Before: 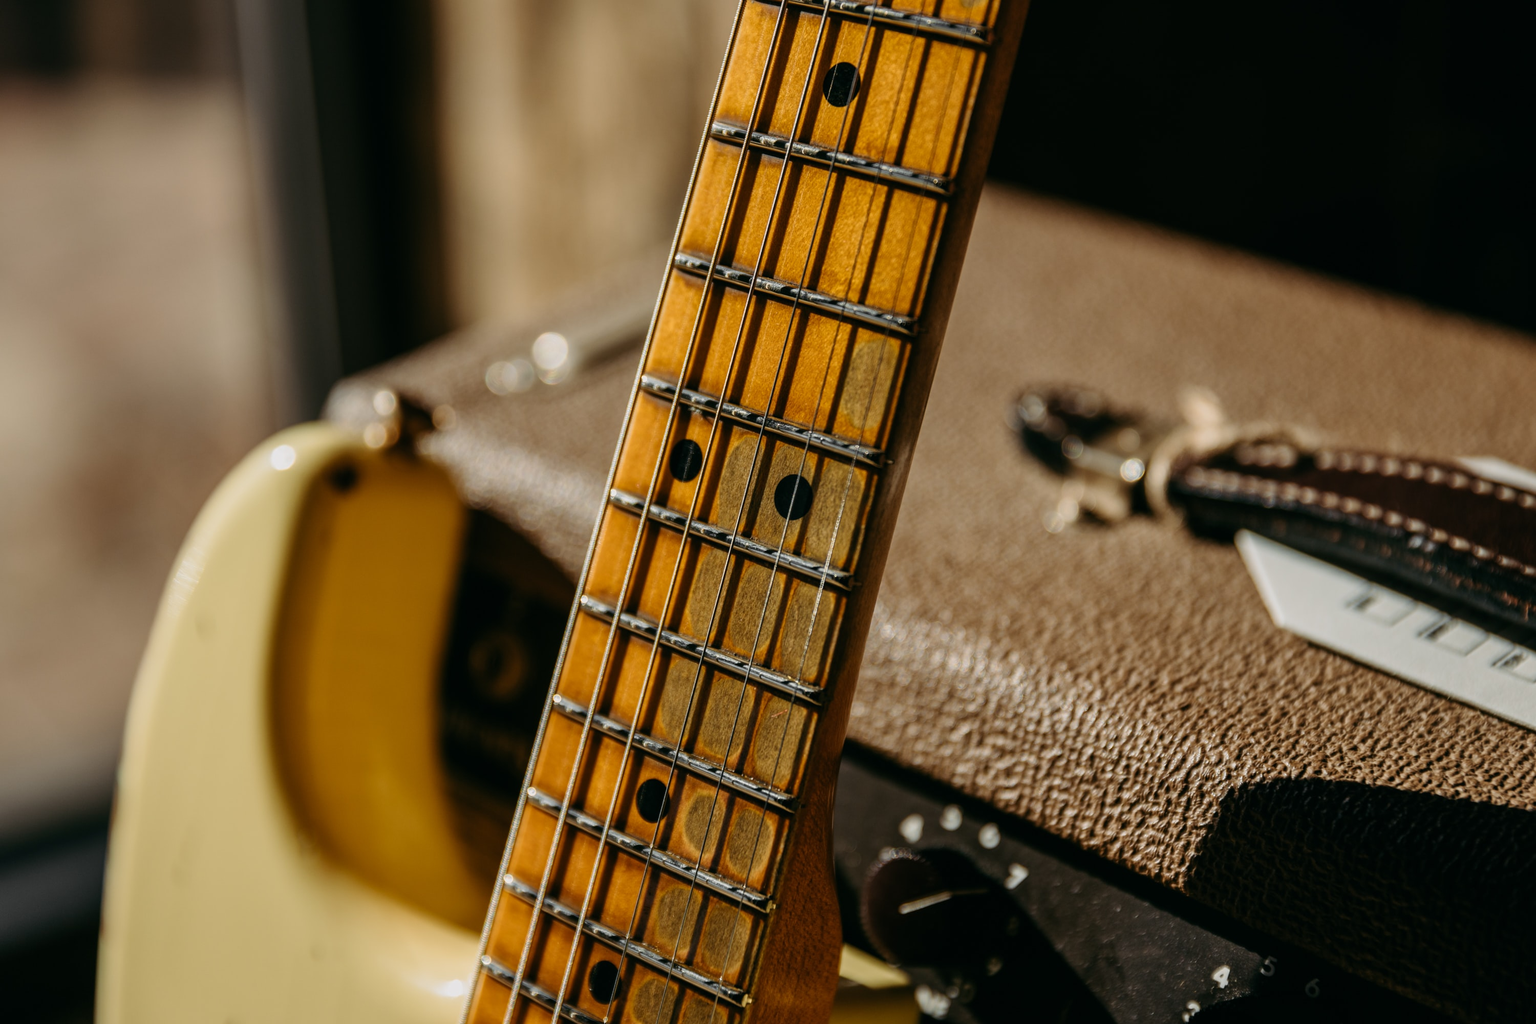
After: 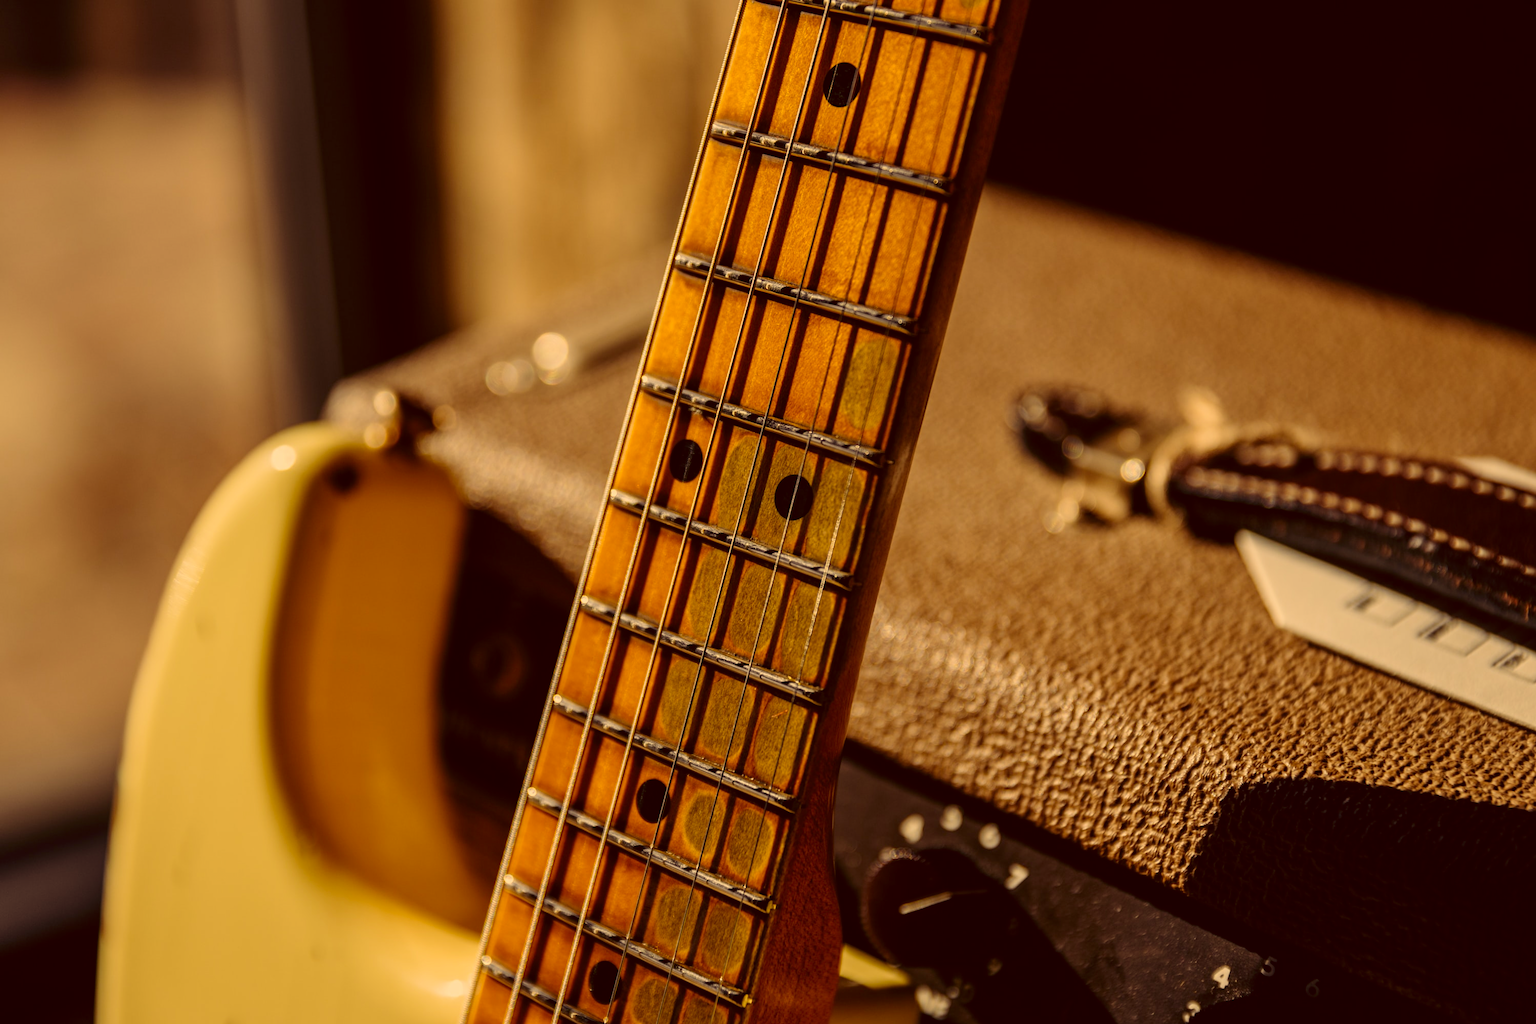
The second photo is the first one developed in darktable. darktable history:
color correction: highlights a* 9.96, highlights b* 39.11, shadows a* 14.69, shadows b* 3.52
